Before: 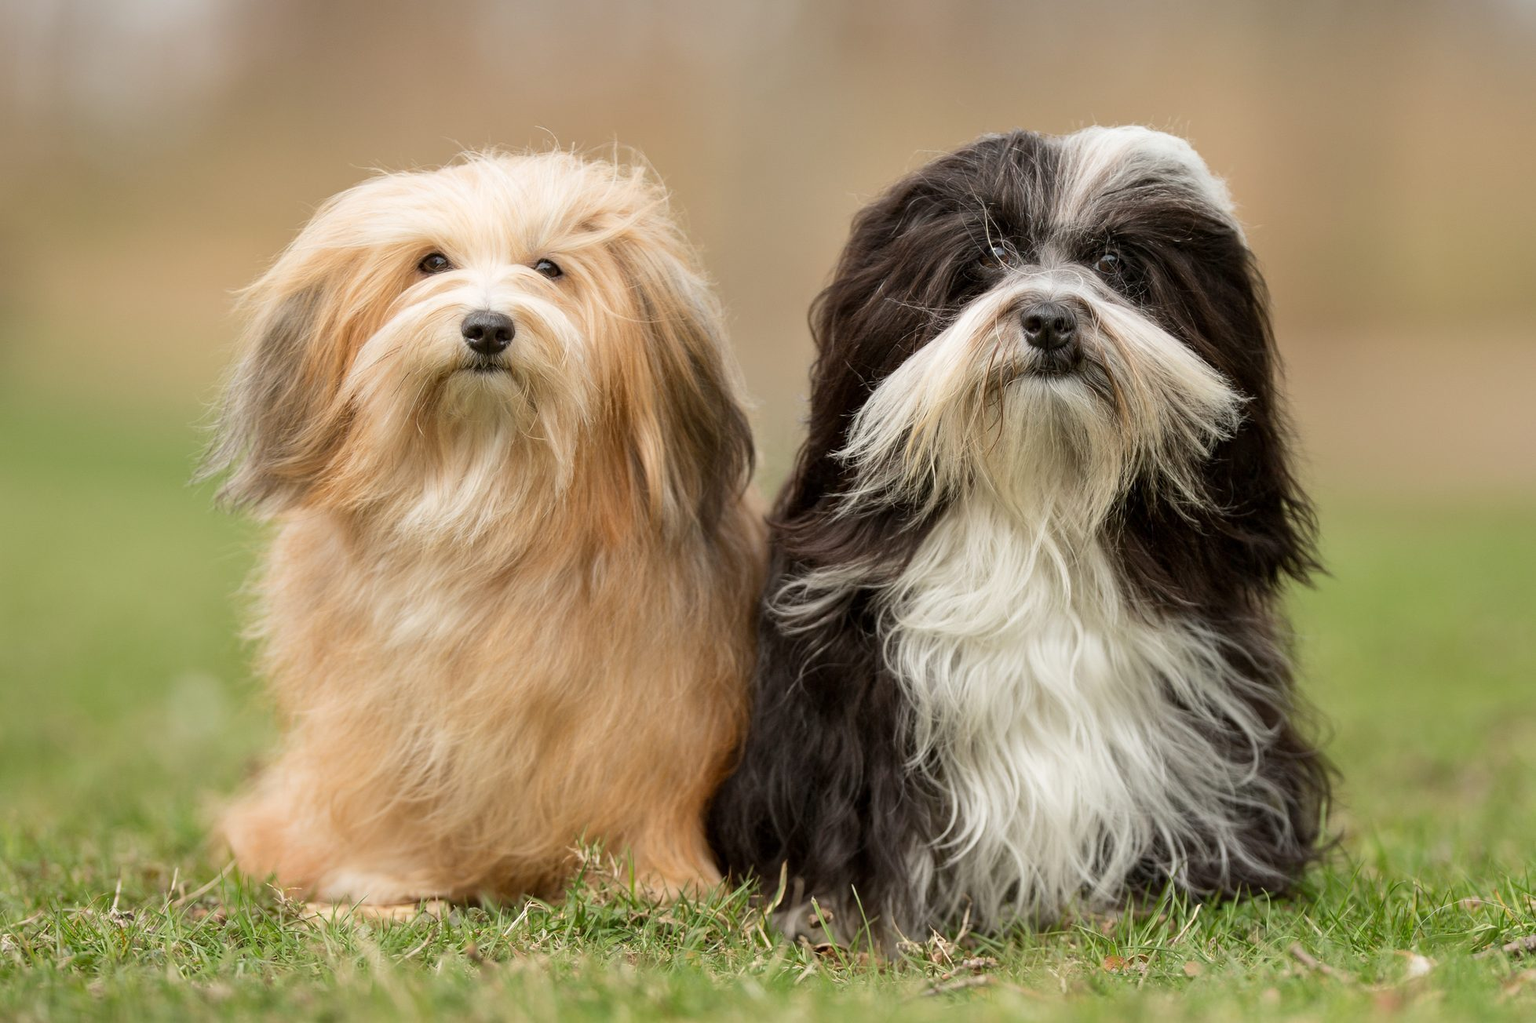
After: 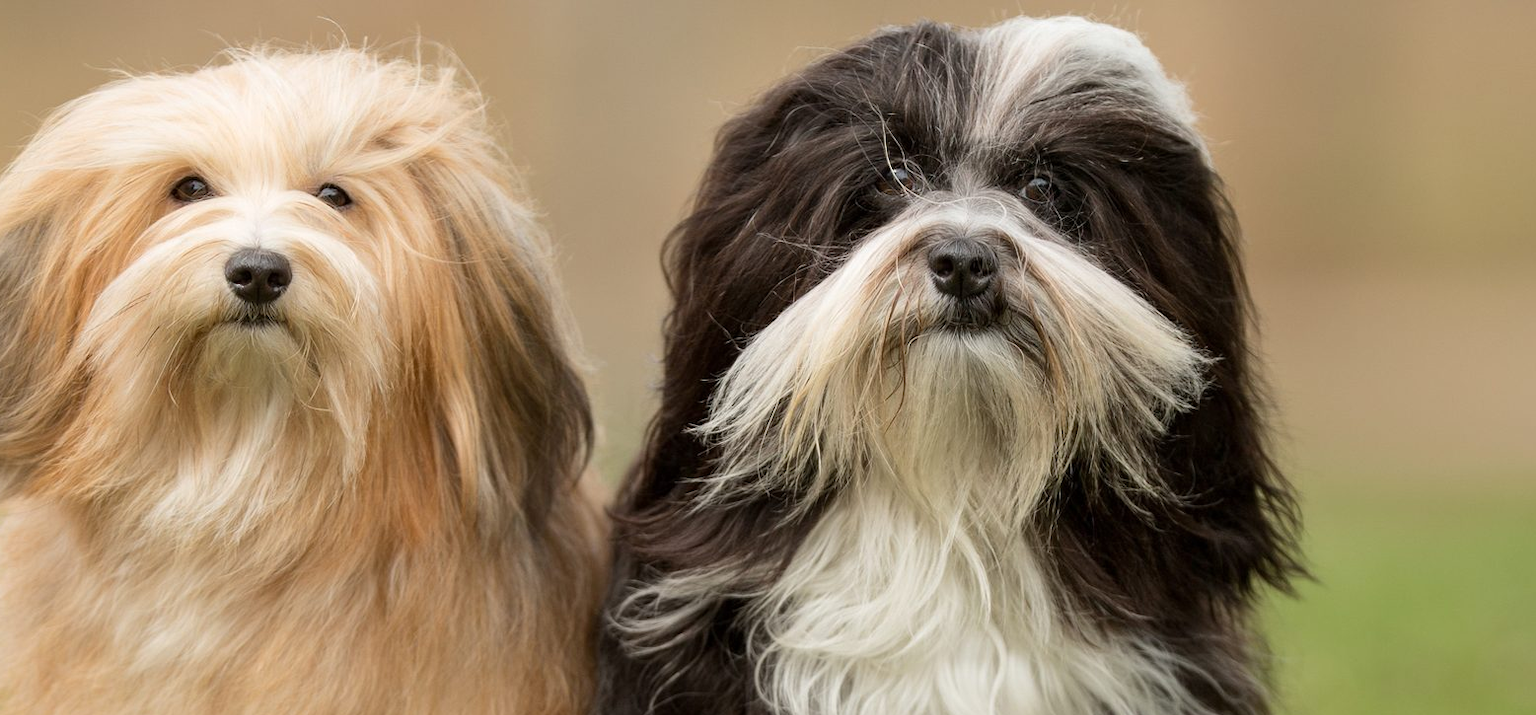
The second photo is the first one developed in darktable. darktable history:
crop: left 18.404%, top 11.112%, right 2.006%, bottom 33.103%
